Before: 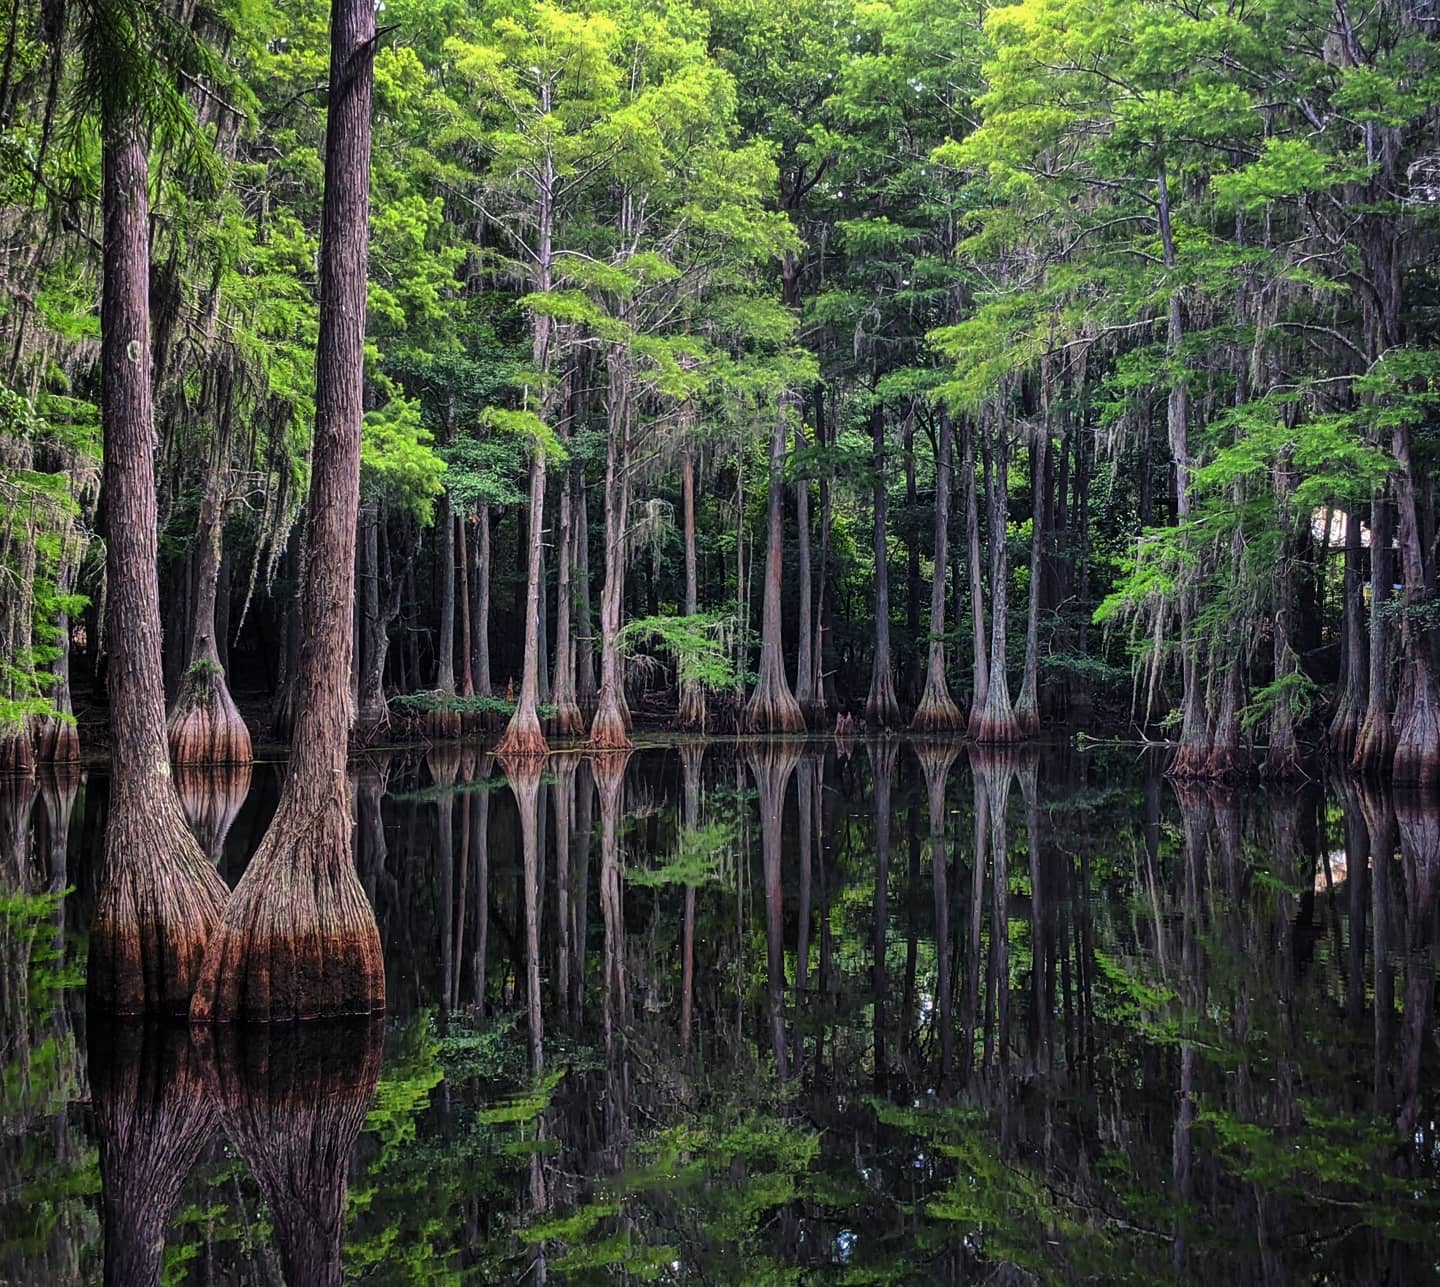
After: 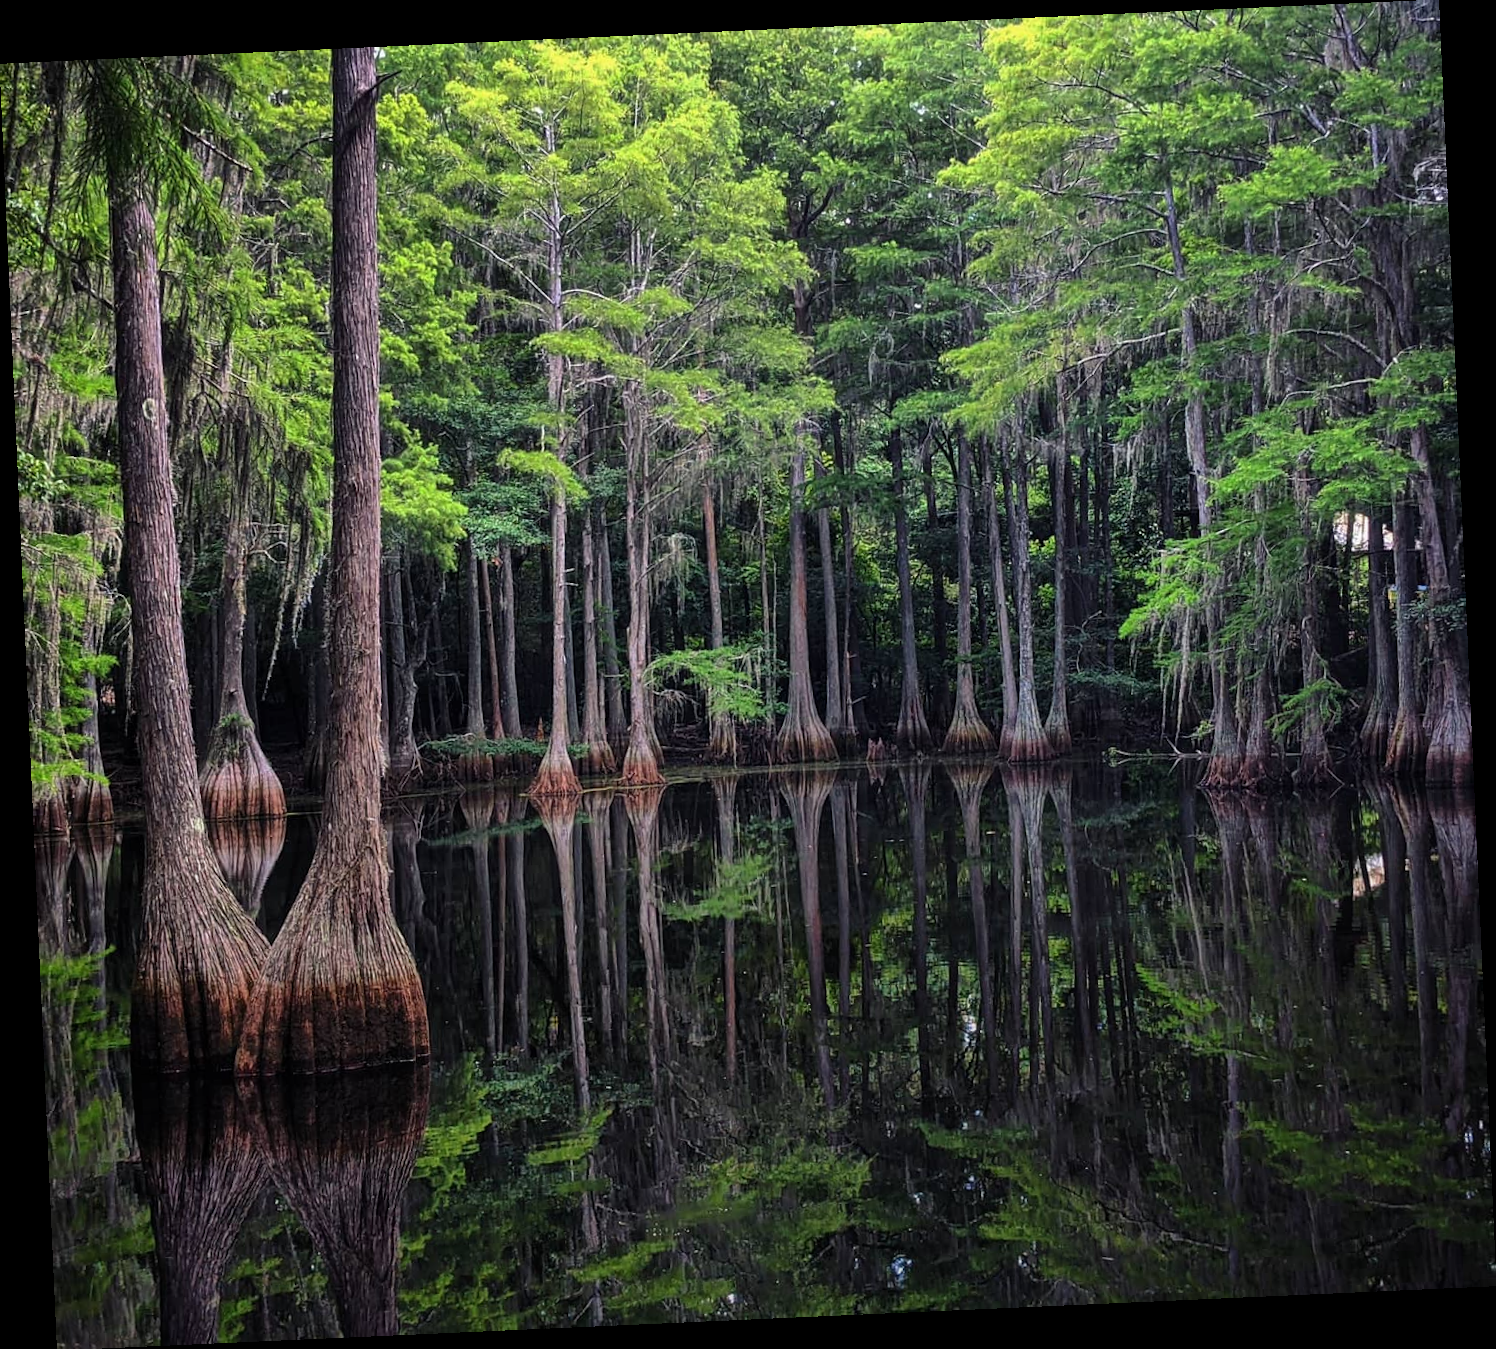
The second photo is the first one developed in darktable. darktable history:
rotate and perspective: rotation -2.56°, automatic cropping off
graduated density: rotation -180°, offset 27.42
exposure: compensate highlight preservation false
